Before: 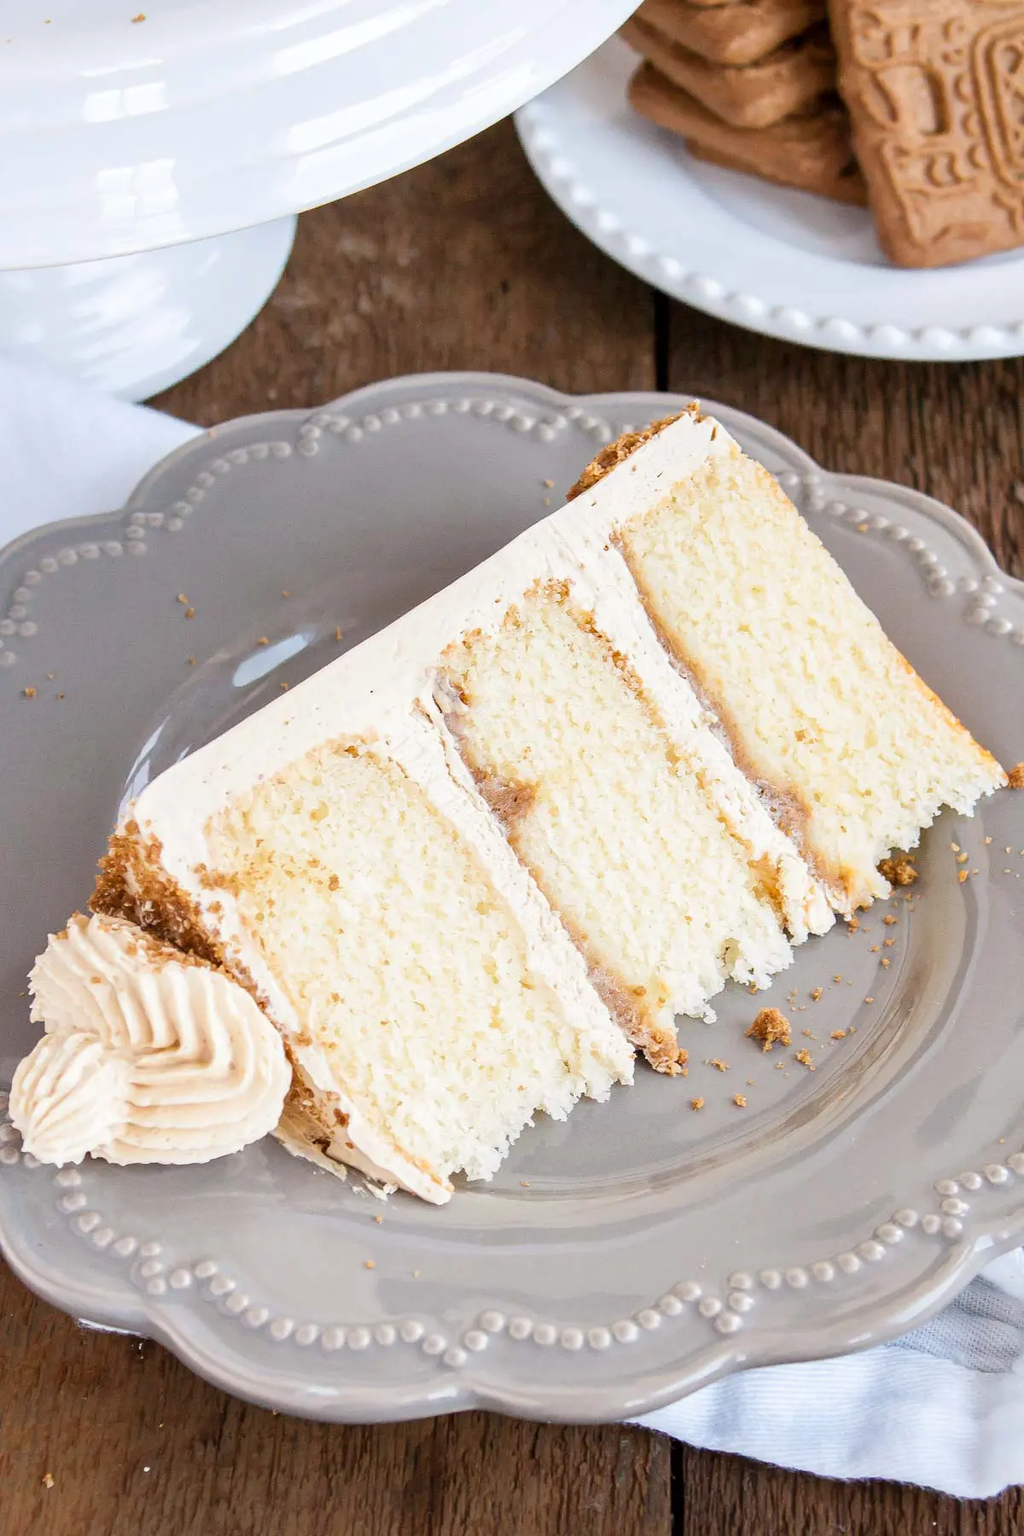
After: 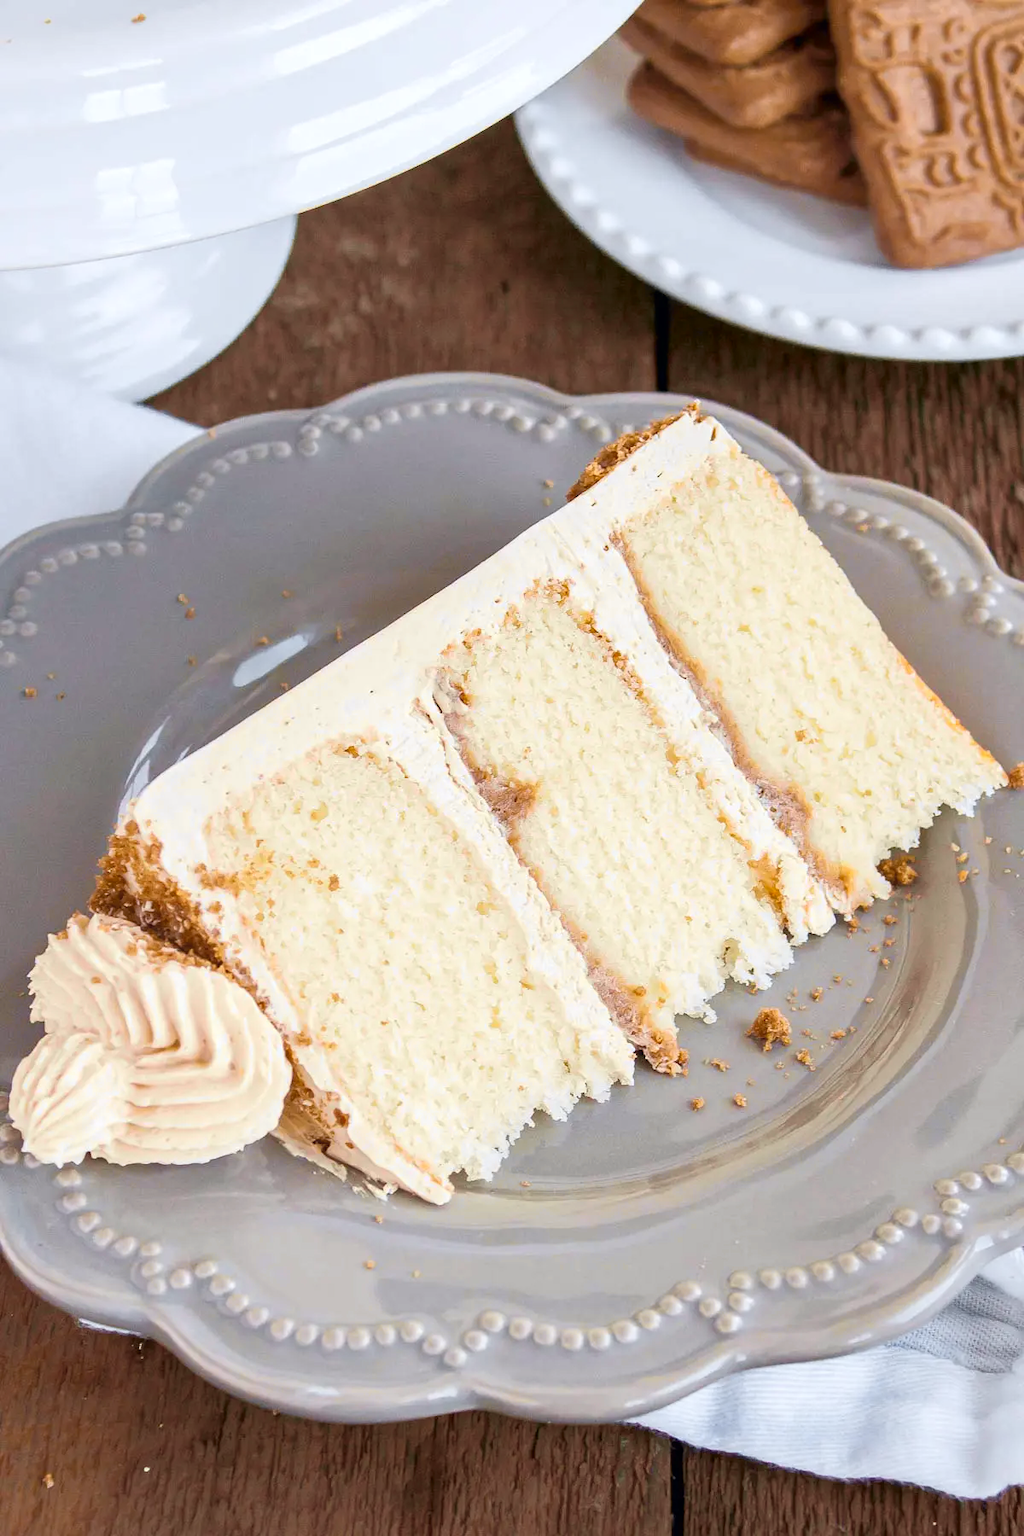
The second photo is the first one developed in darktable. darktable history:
tone curve: curves: ch0 [(0, 0) (0.15, 0.17) (0.452, 0.437) (0.611, 0.588) (0.751, 0.749) (1, 1)]; ch1 [(0, 0) (0.325, 0.327) (0.412, 0.45) (0.453, 0.484) (0.5, 0.499) (0.541, 0.55) (0.617, 0.612) (0.695, 0.697) (1, 1)]; ch2 [(0, 0) (0.386, 0.397) (0.452, 0.459) (0.505, 0.498) (0.524, 0.547) (0.574, 0.566) (0.633, 0.641) (1, 1)], color space Lab, independent channels, preserve colors none
